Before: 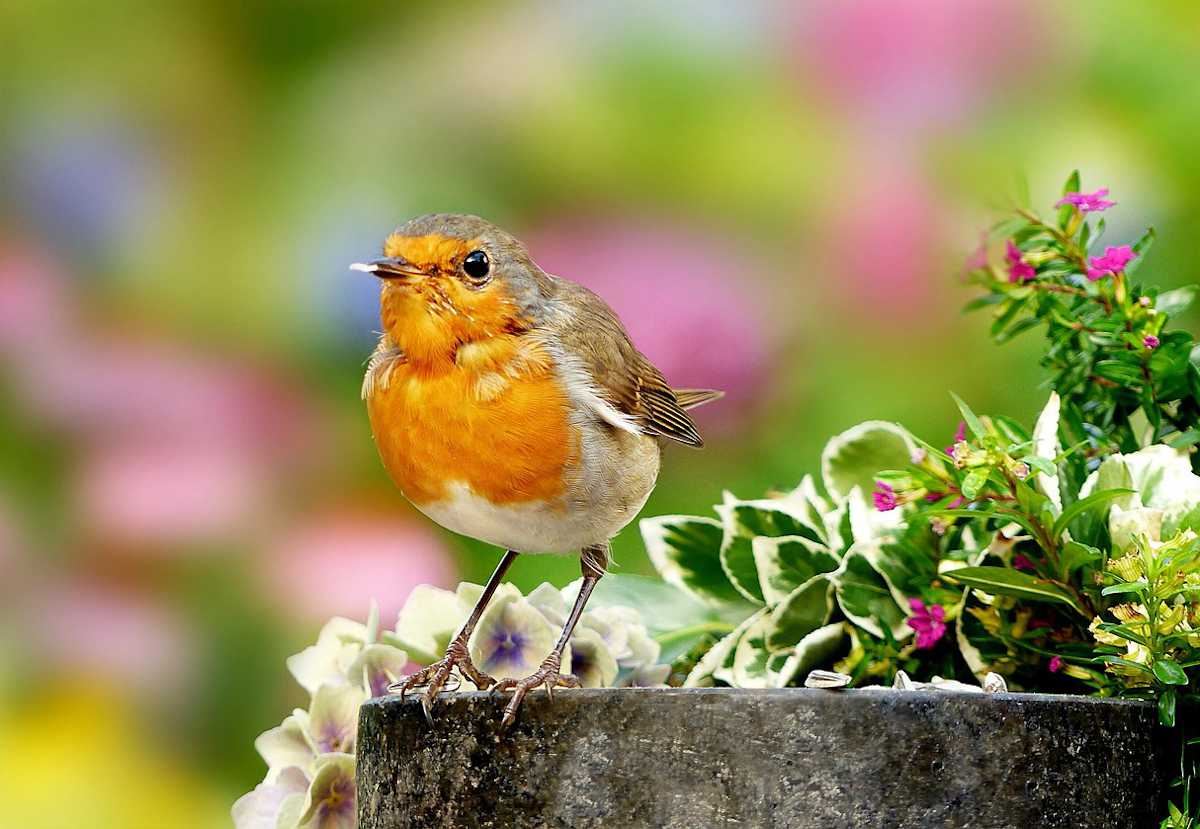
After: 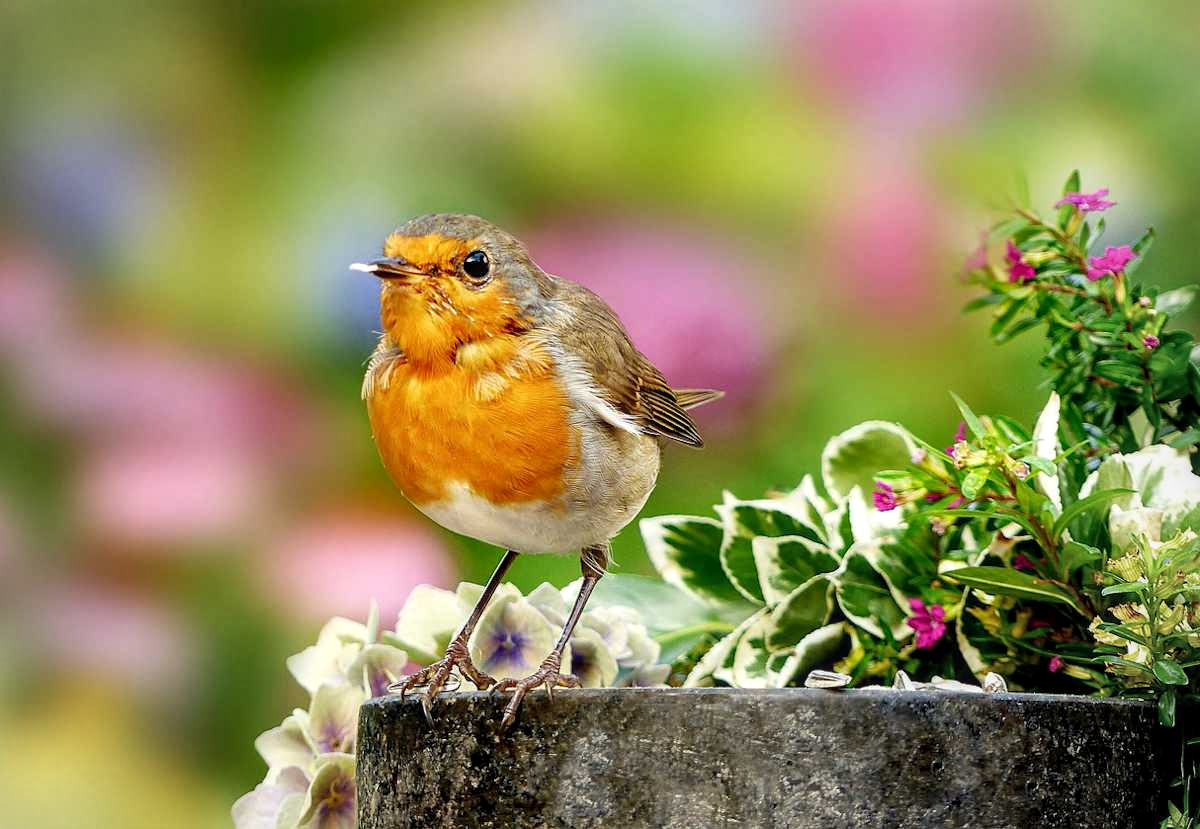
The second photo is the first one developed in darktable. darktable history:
local contrast: on, module defaults
vignetting: fall-off start 74.3%, fall-off radius 65.46%, brightness -0.269
